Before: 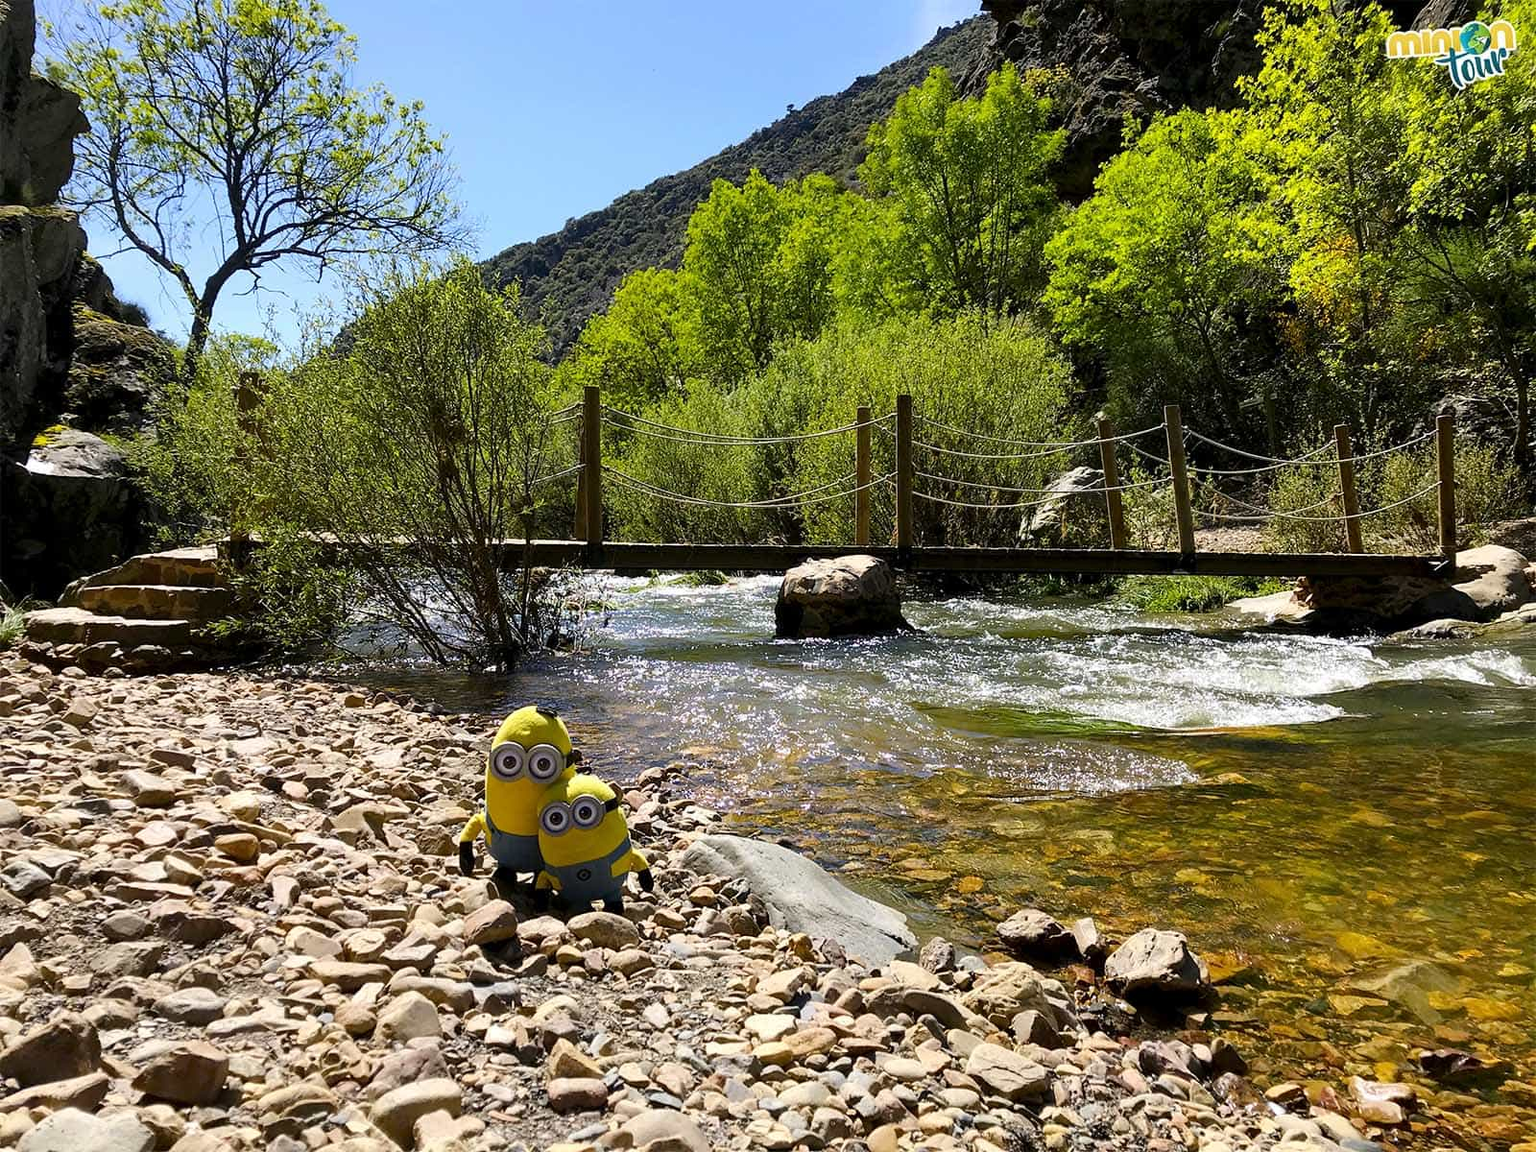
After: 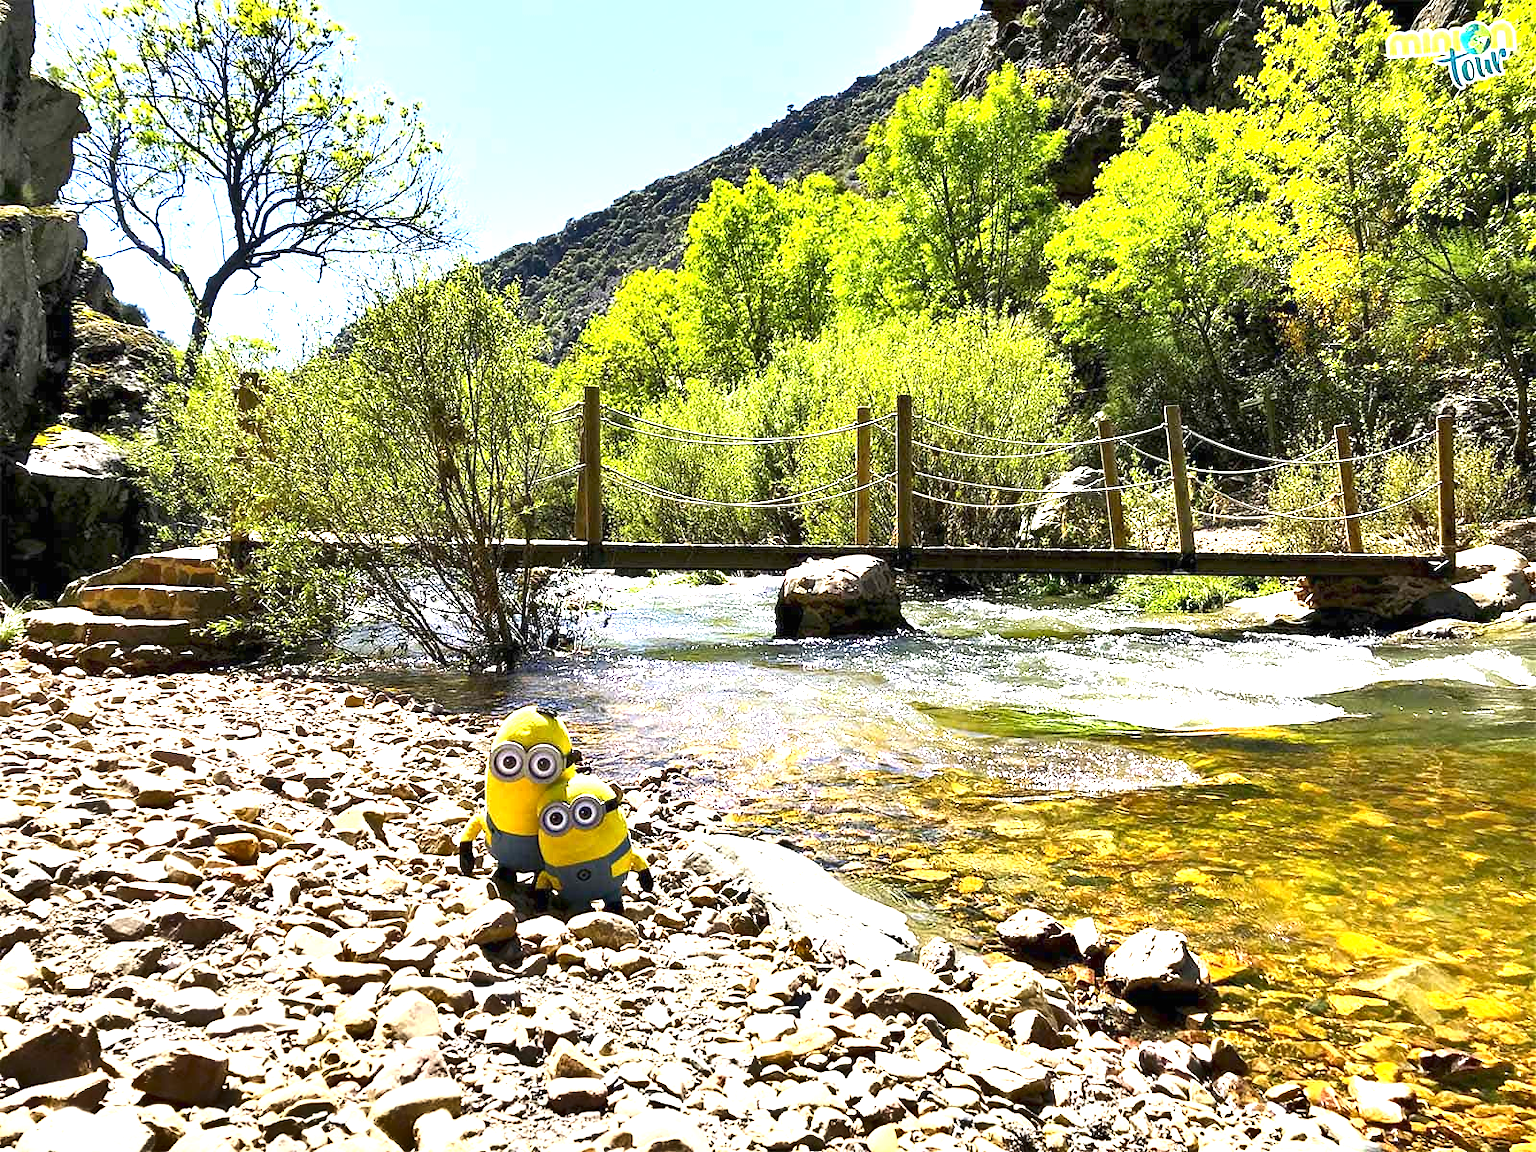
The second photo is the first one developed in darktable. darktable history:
exposure: black level correction 0, exposure 1.9 EV, compensate highlight preservation false
shadows and highlights: shadows -88.03, highlights -35.45, shadows color adjustment 99.15%, highlights color adjustment 0%, soften with gaussian
